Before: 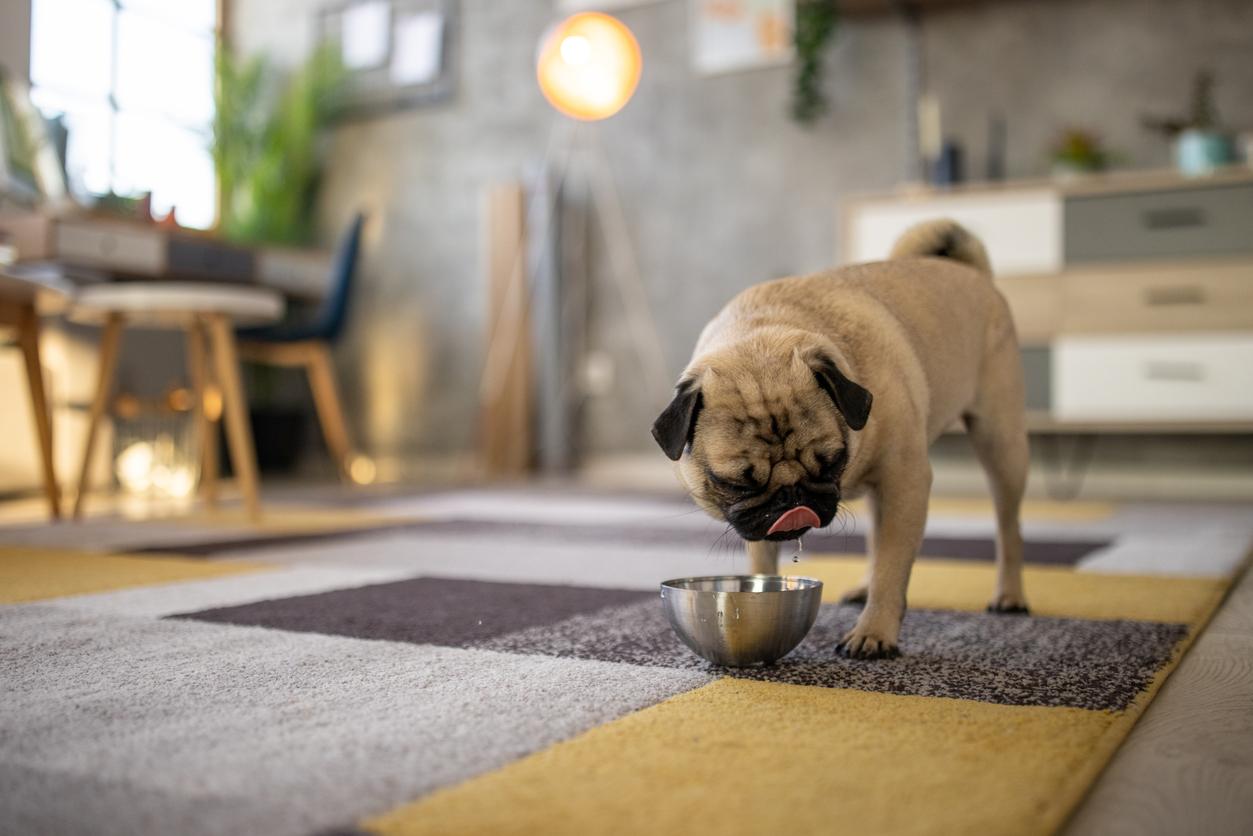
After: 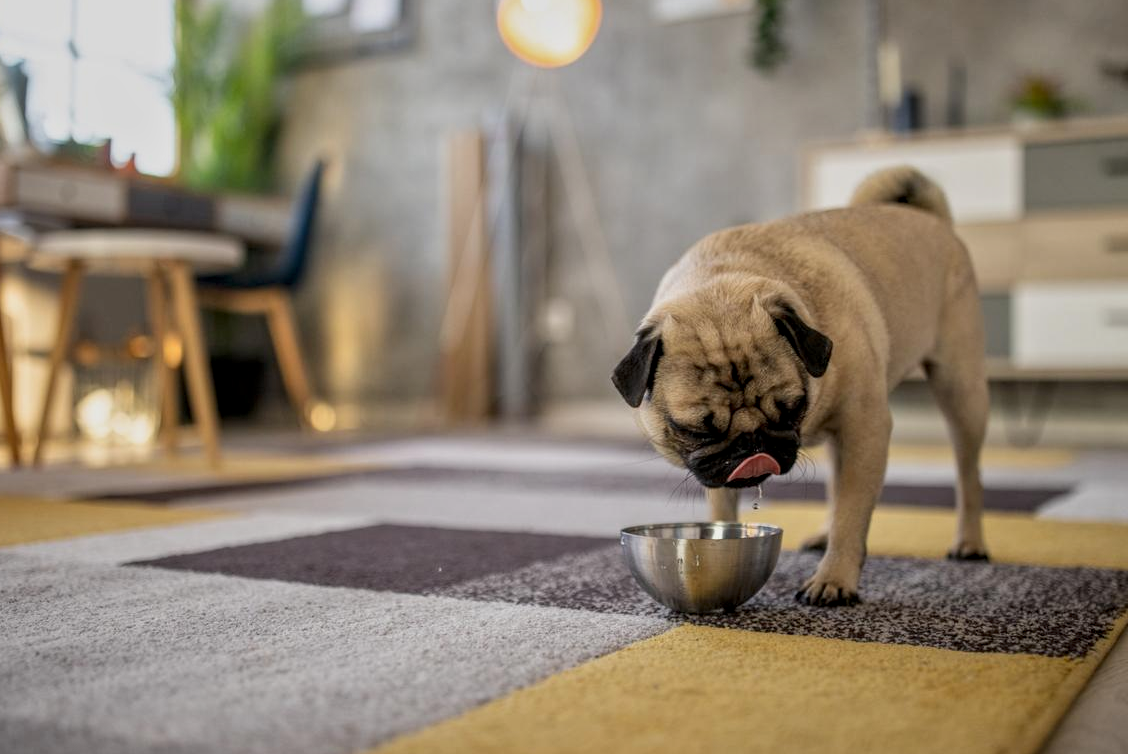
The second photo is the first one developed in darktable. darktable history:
local contrast: on, module defaults
tone equalizer: -8 EV -0.001 EV, -7 EV 0.004 EV, -6 EV -0.03 EV, -5 EV 0.011 EV, -4 EV -0.013 EV, -3 EV 0.029 EV, -2 EV -0.066 EV, -1 EV -0.308 EV, +0 EV -0.57 EV, mask exposure compensation -0.491 EV
crop: left 3.197%, top 6.449%, right 6.769%, bottom 3.27%
